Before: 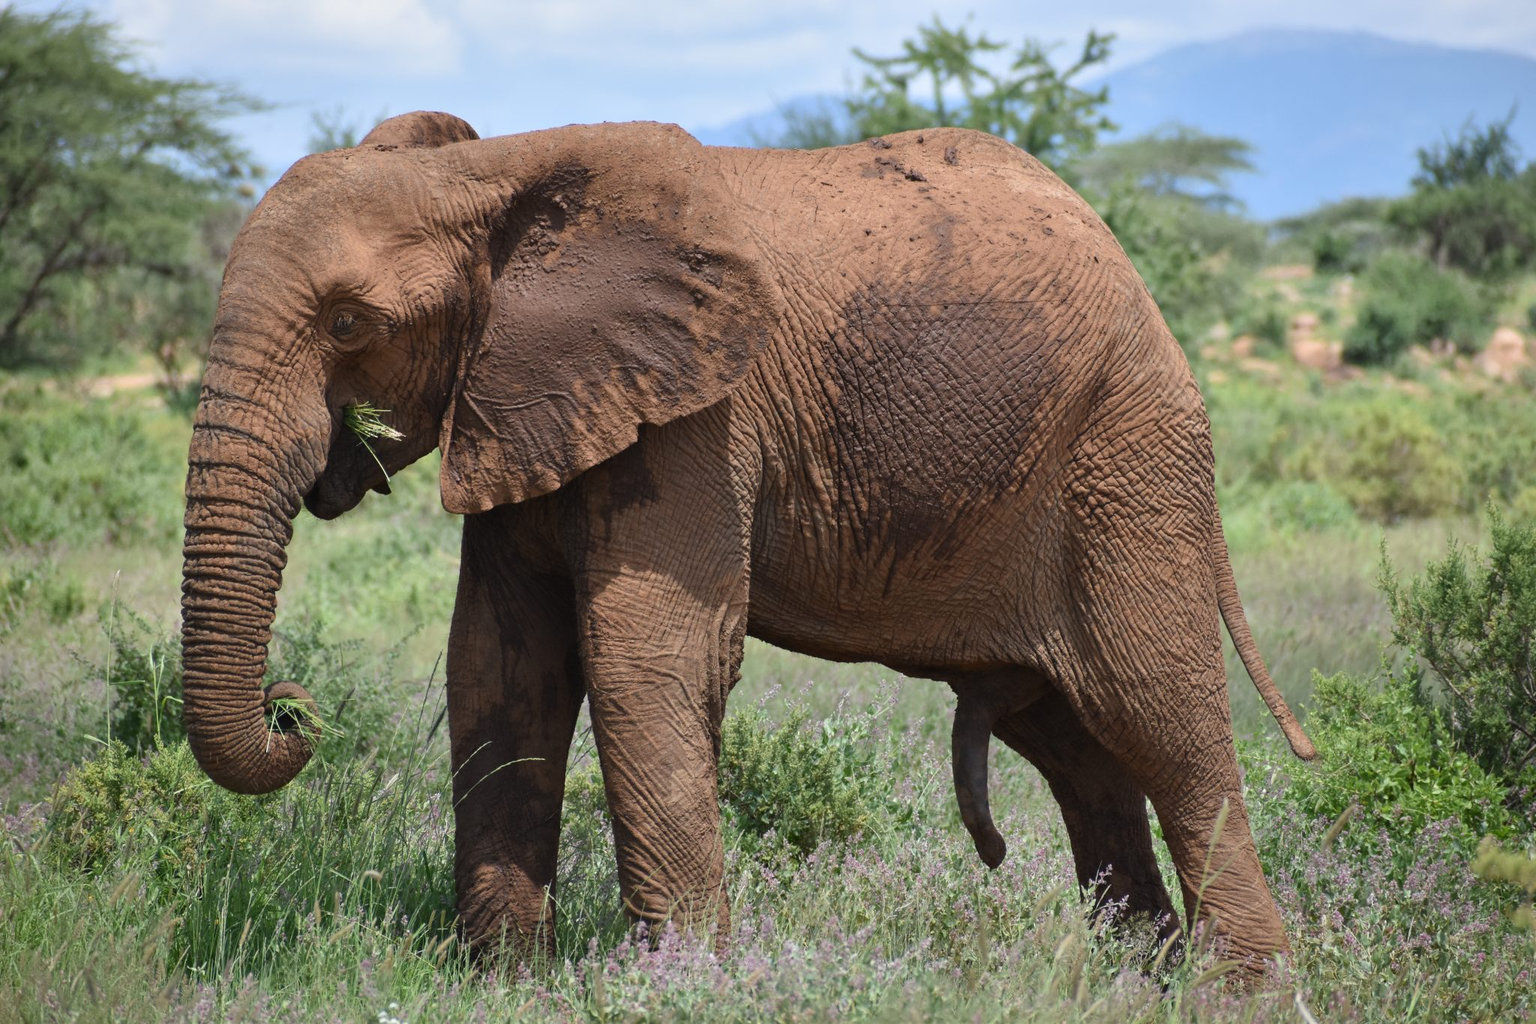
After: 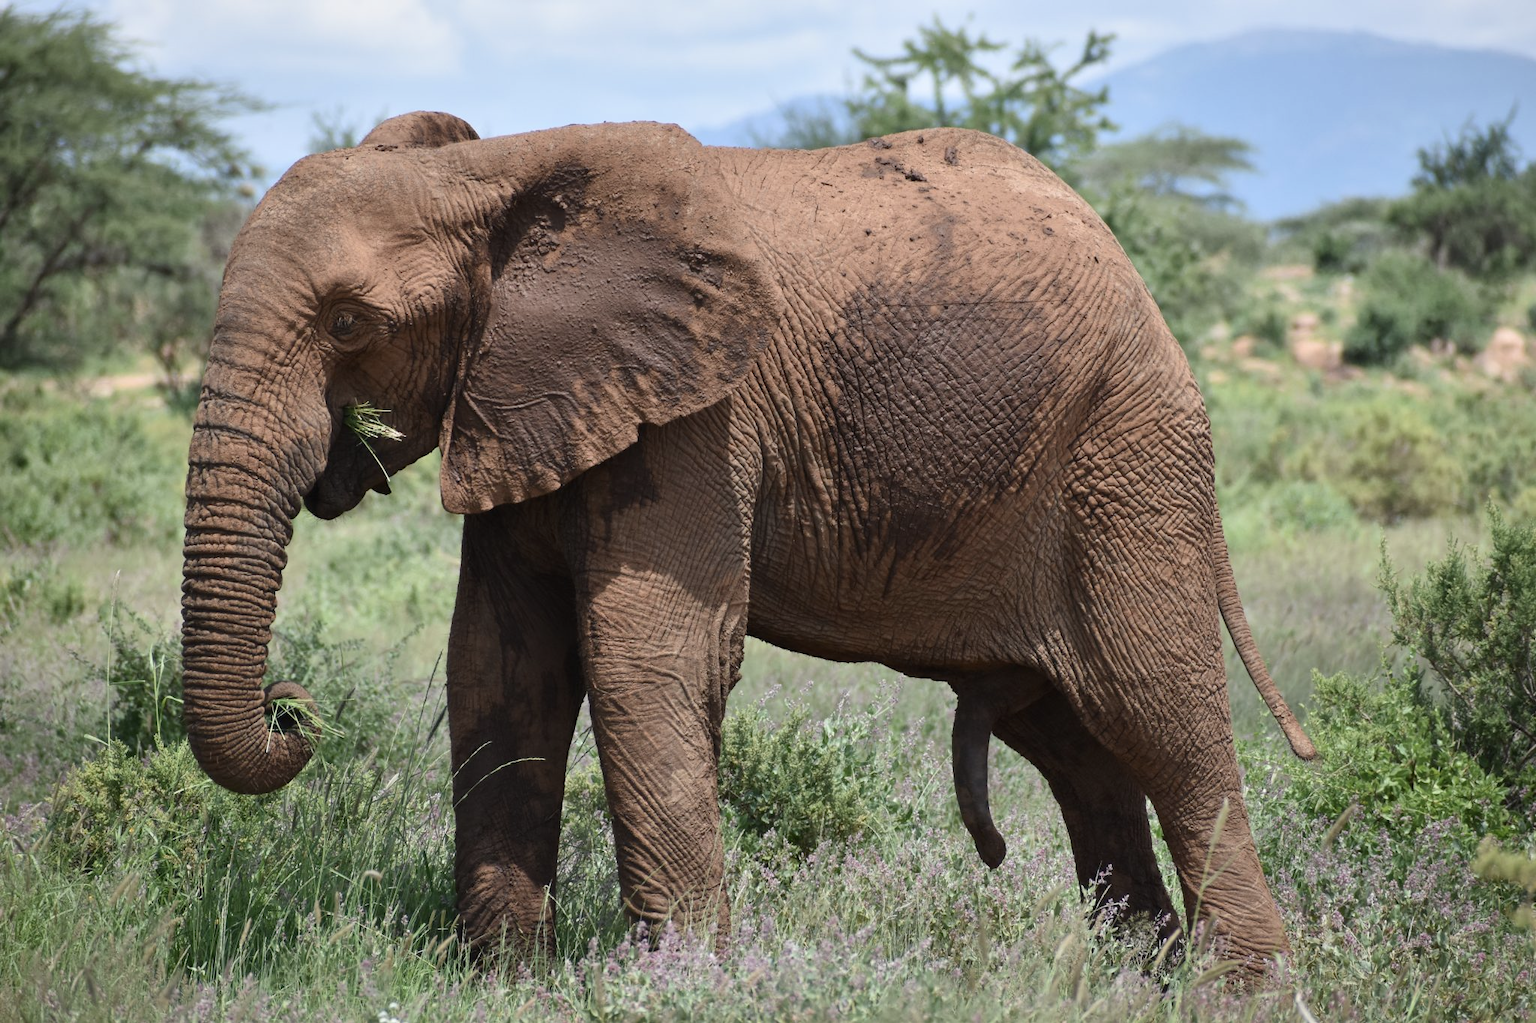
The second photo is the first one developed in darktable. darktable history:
contrast brightness saturation: contrast 0.106, saturation -0.174
